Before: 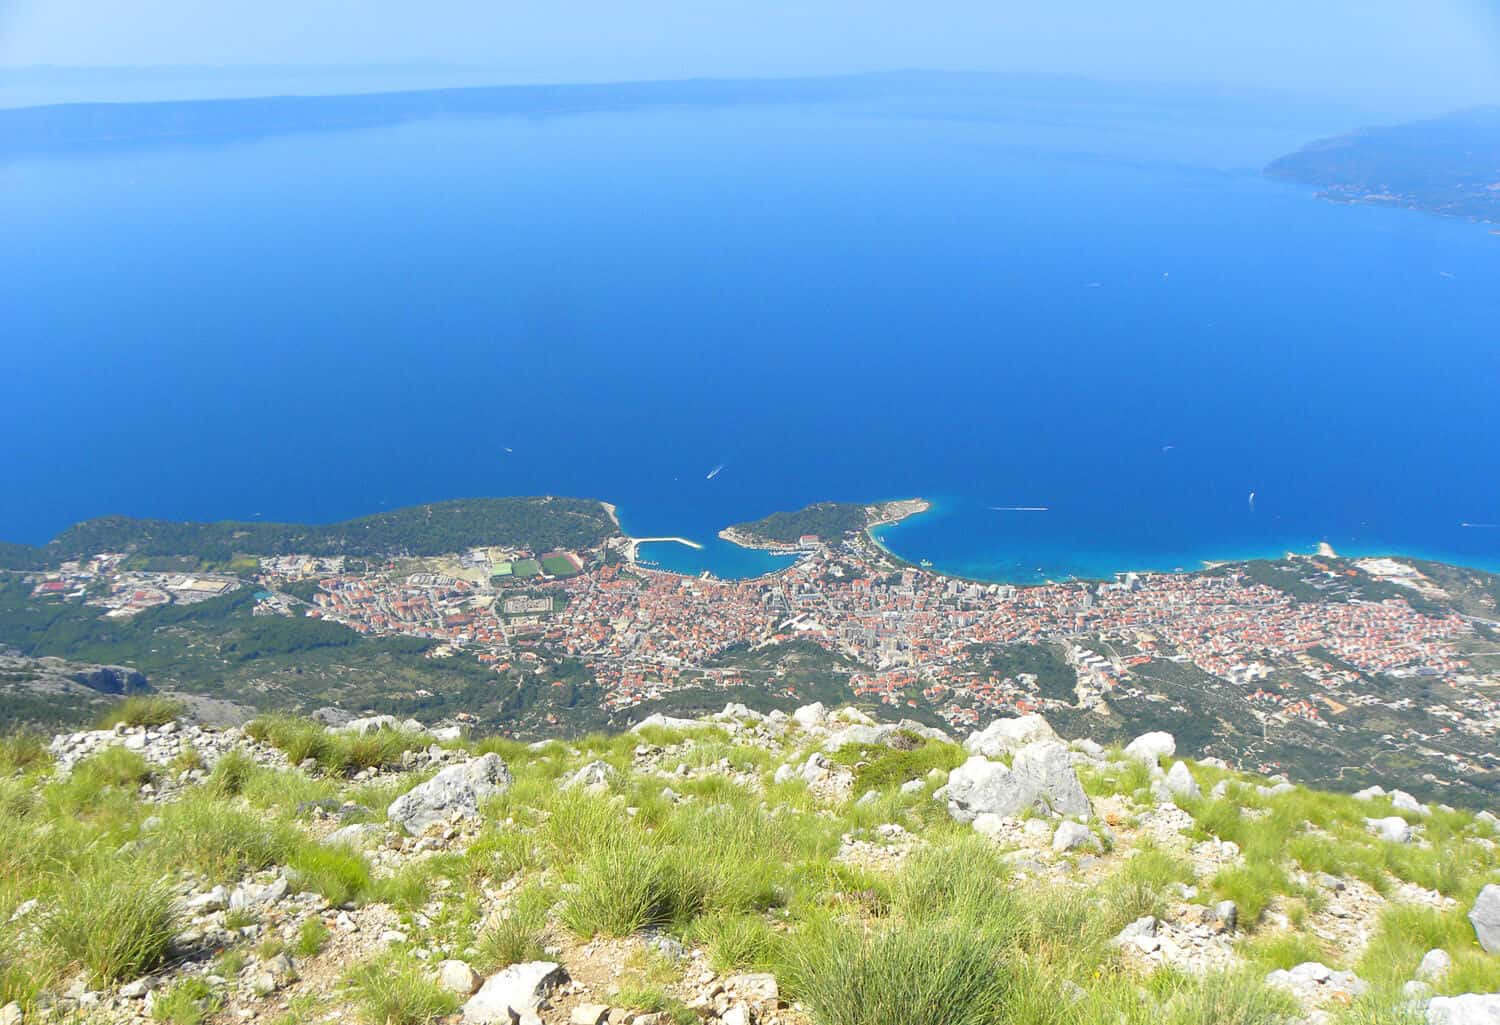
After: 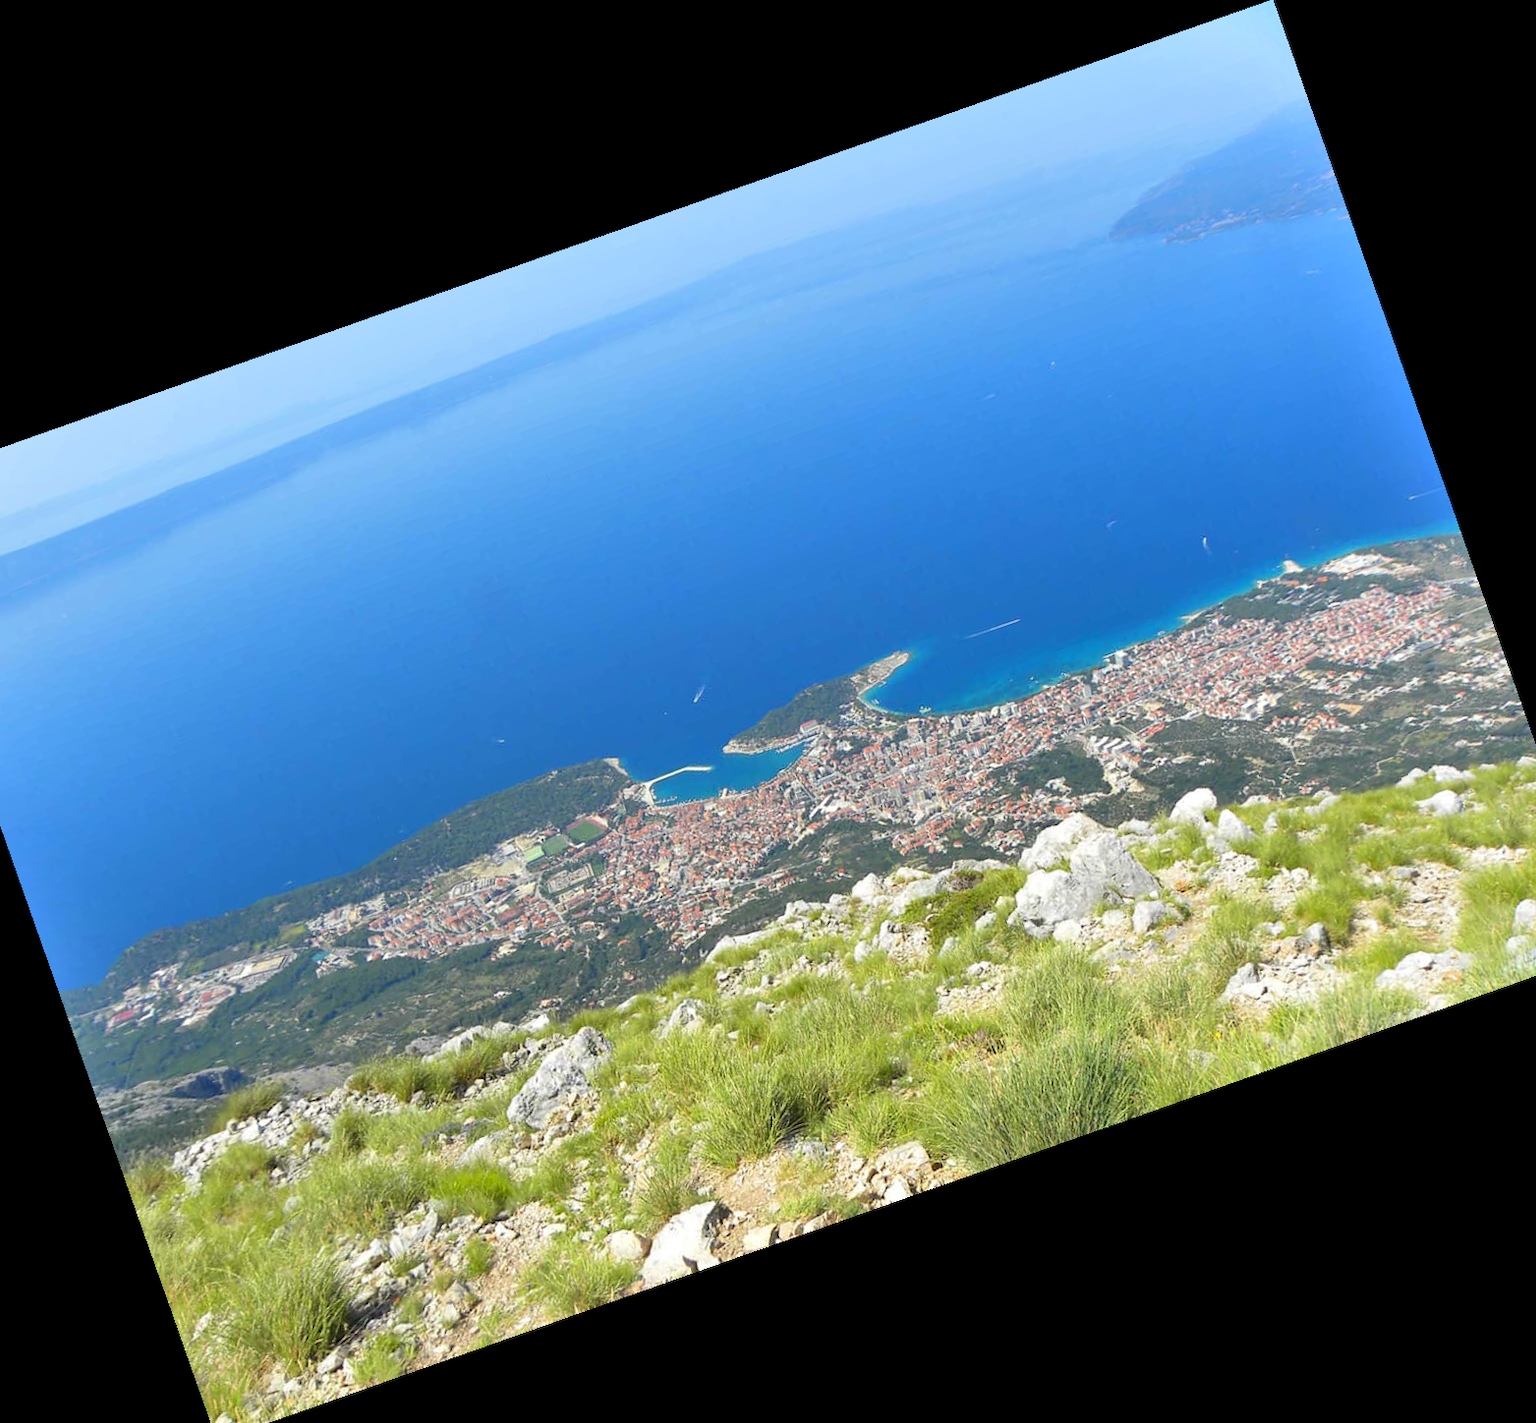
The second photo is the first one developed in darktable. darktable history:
shadows and highlights: highlights color adjustment 0%, soften with gaussian
crop and rotate: angle 19.43°, left 6.812%, right 4.125%, bottom 1.087%
tone equalizer: on, module defaults
